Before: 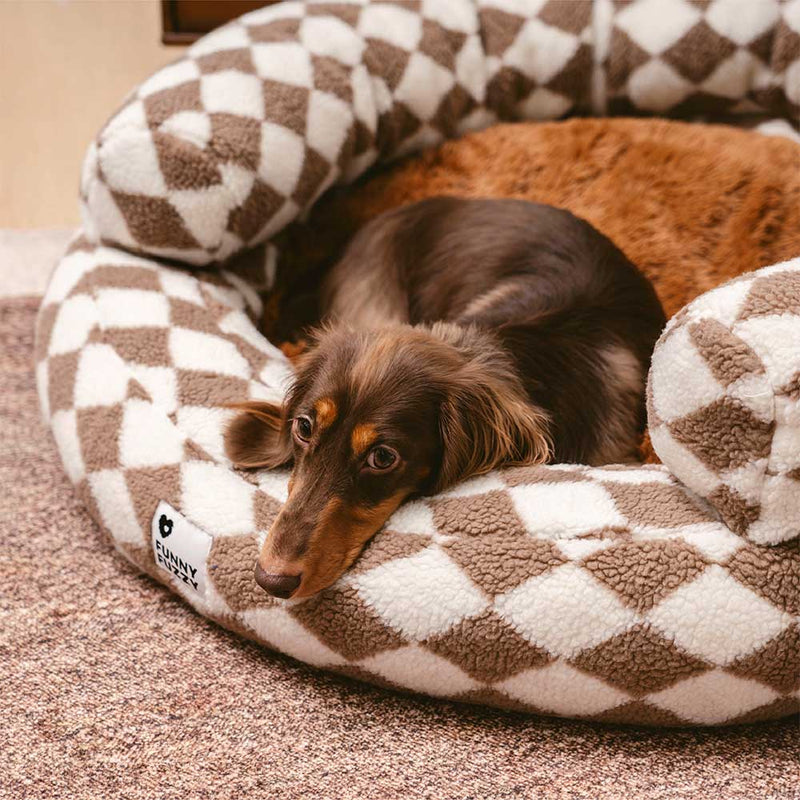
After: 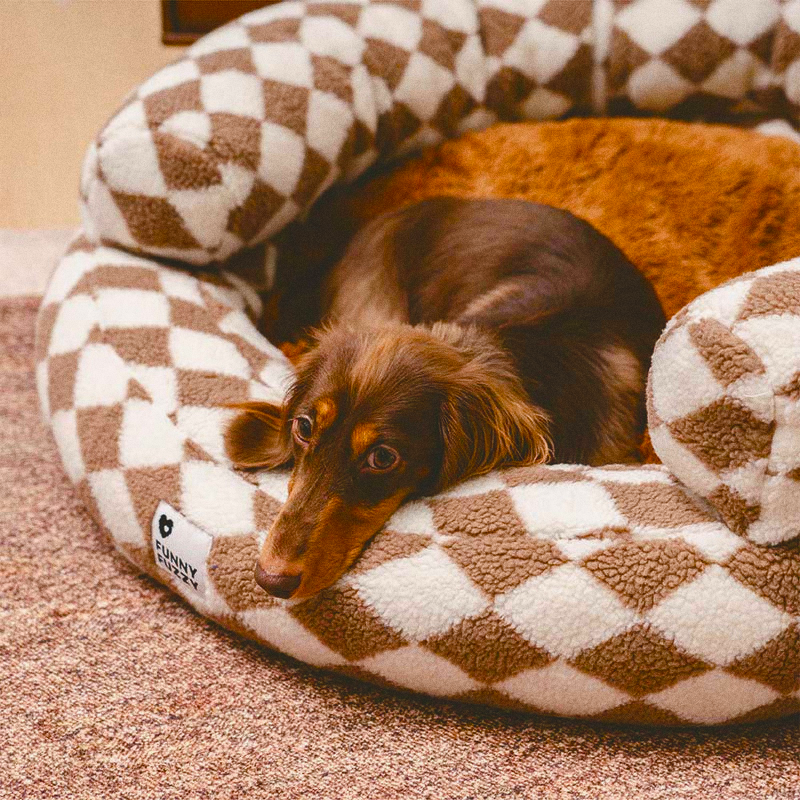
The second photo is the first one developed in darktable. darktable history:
color balance rgb: perceptual saturation grading › global saturation 20%, perceptual saturation grading › highlights -25%, perceptual saturation grading › shadows 50.52%, global vibrance 40.24%
exposure: black level correction -0.015, exposure -0.125 EV, compensate highlight preservation false
grain: on, module defaults
